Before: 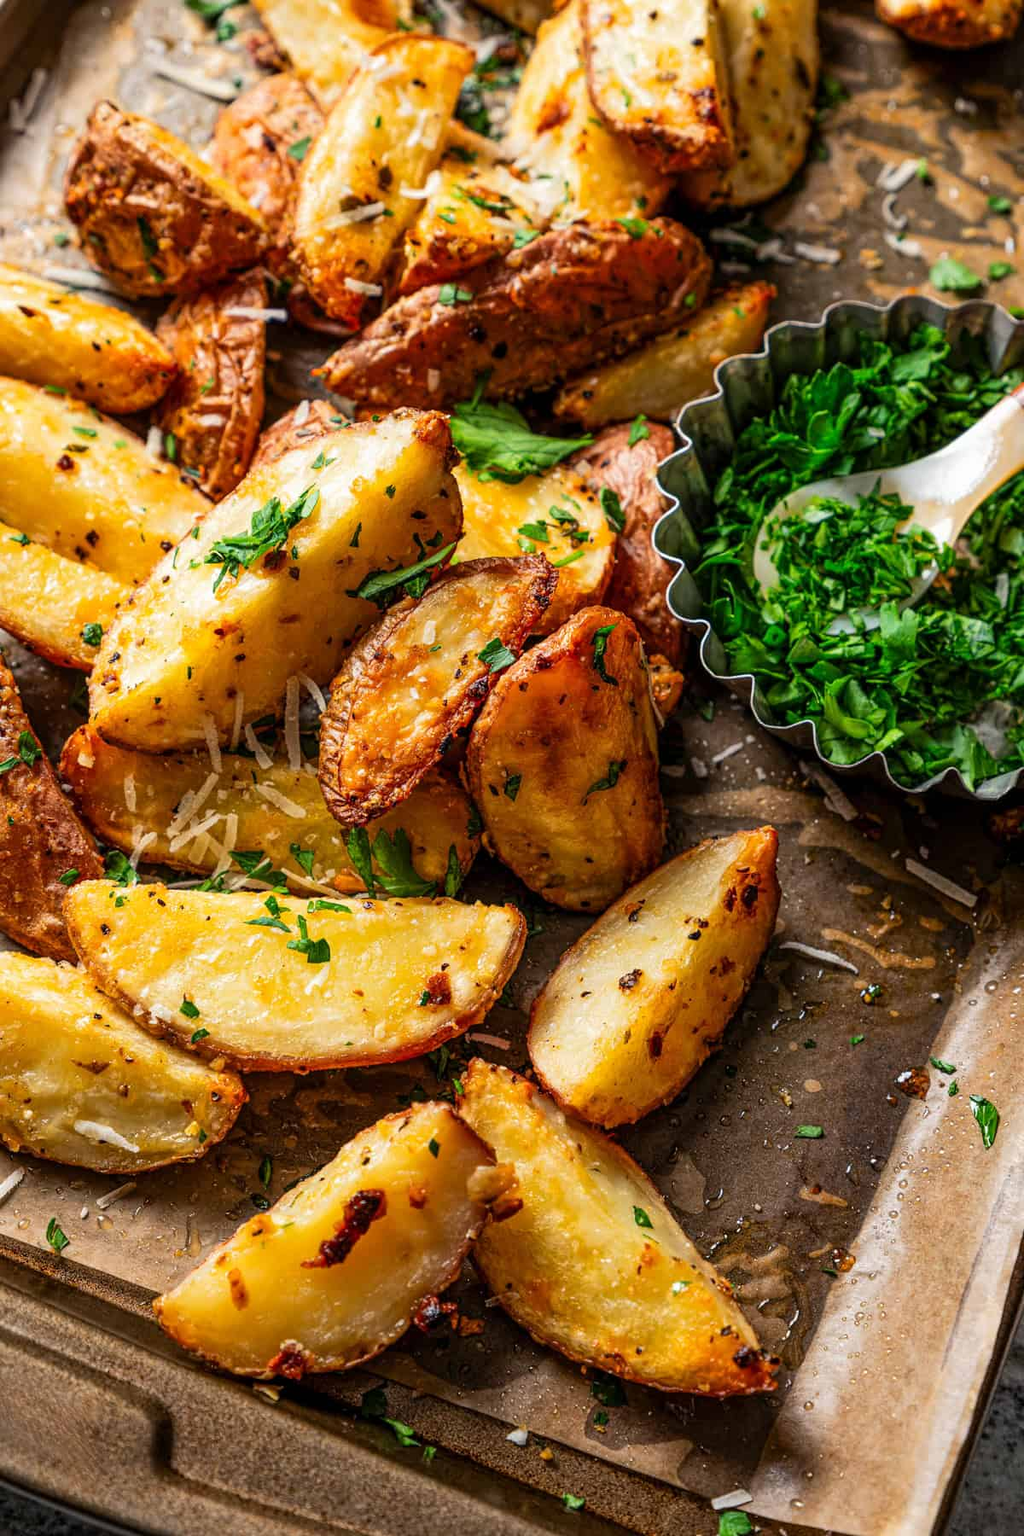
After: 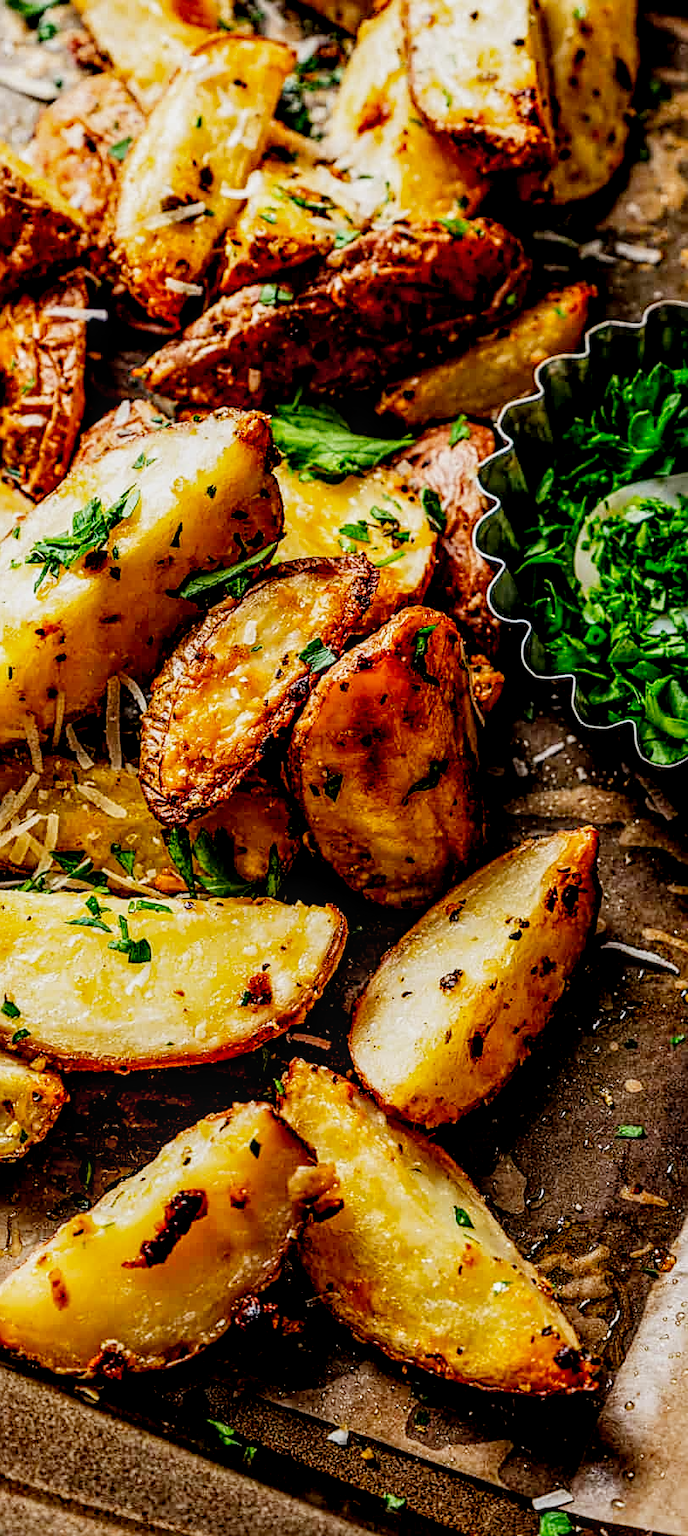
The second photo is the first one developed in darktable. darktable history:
local contrast: detail 130%
crop and rotate: left 17.534%, right 15.198%
sharpen: on, module defaults
filmic rgb: black relative exposure -7.5 EV, white relative exposure 4.99 EV, hardness 3.32, contrast 1.297, preserve chrominance no, color science v4 (2020), iterations of high-quality reconstruction 0, contrast in shadows soft, contrast in highlights soft
exposure: black level correction 0.004, exposure 0.016 EV, compensate exposure bias true, compensate highlight preservation false
